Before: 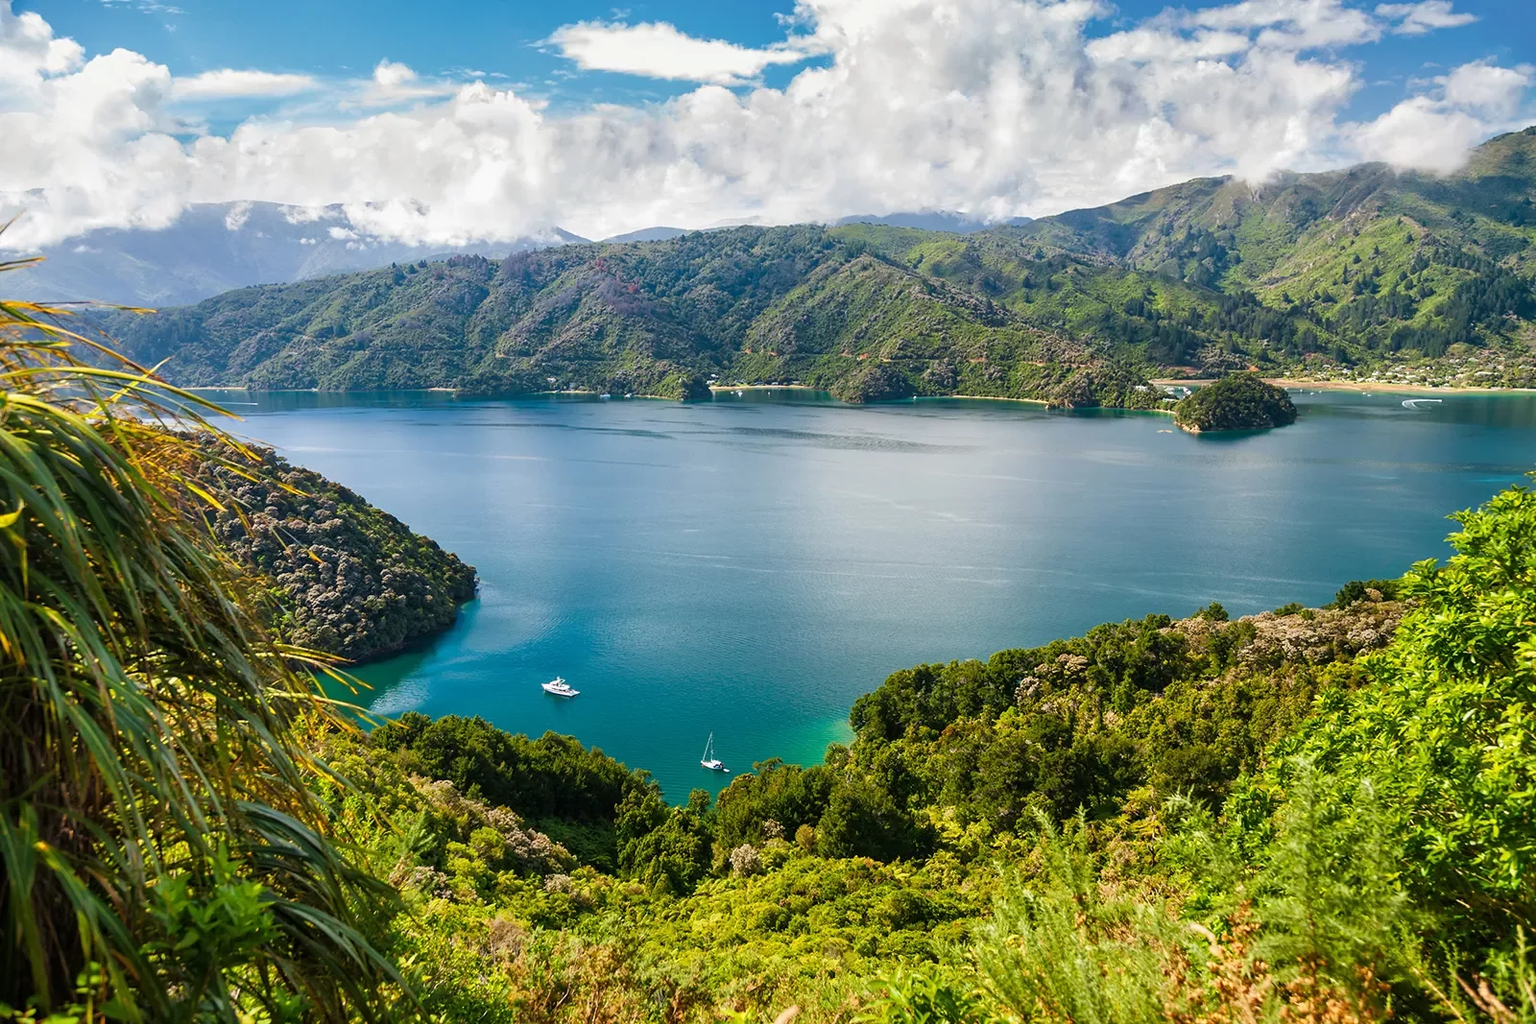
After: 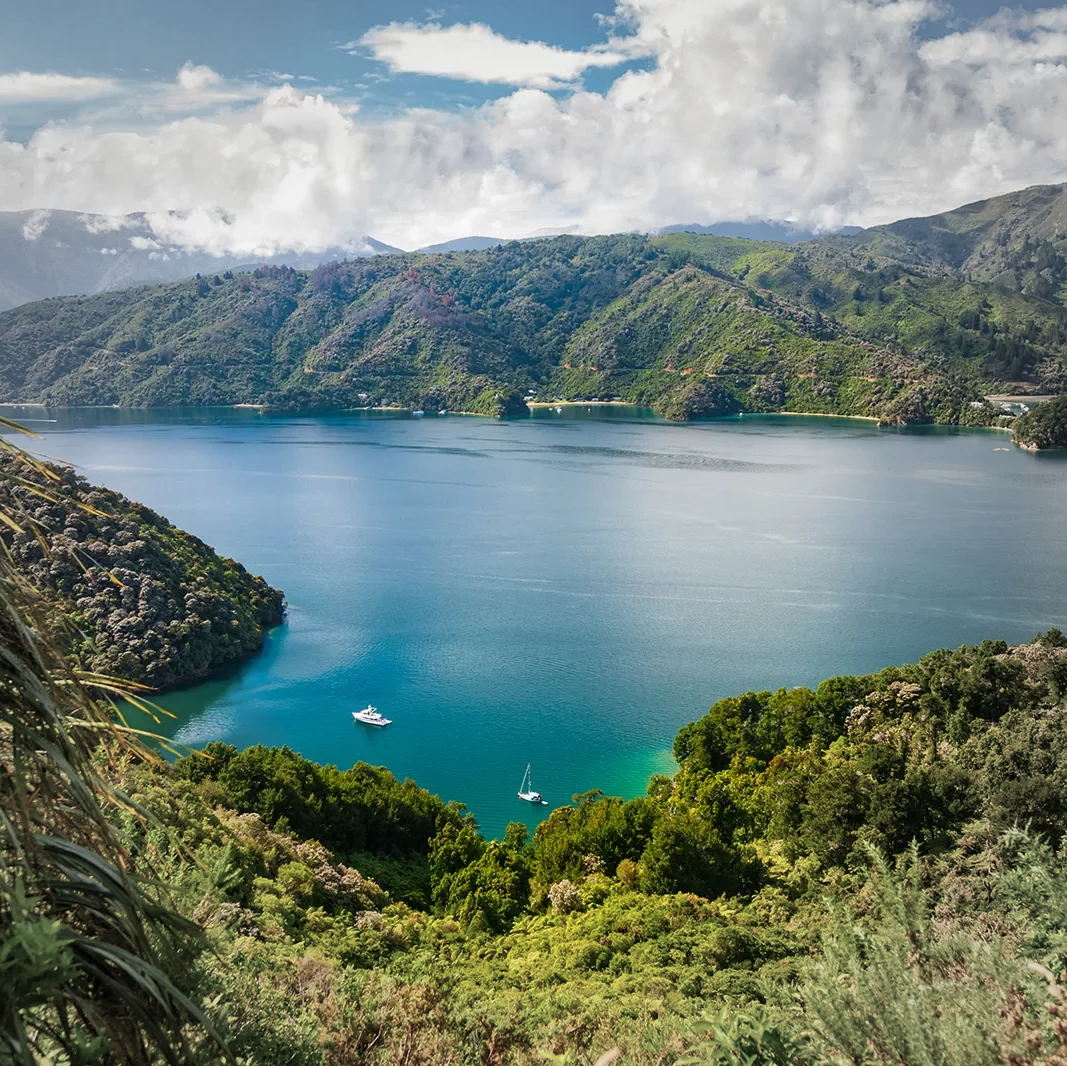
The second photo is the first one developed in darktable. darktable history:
vignetting: fall-off start 64.08%, brightness -0.199, width/height ratio 0.875
crop and rotate: left 13.33%, right 19.967%
